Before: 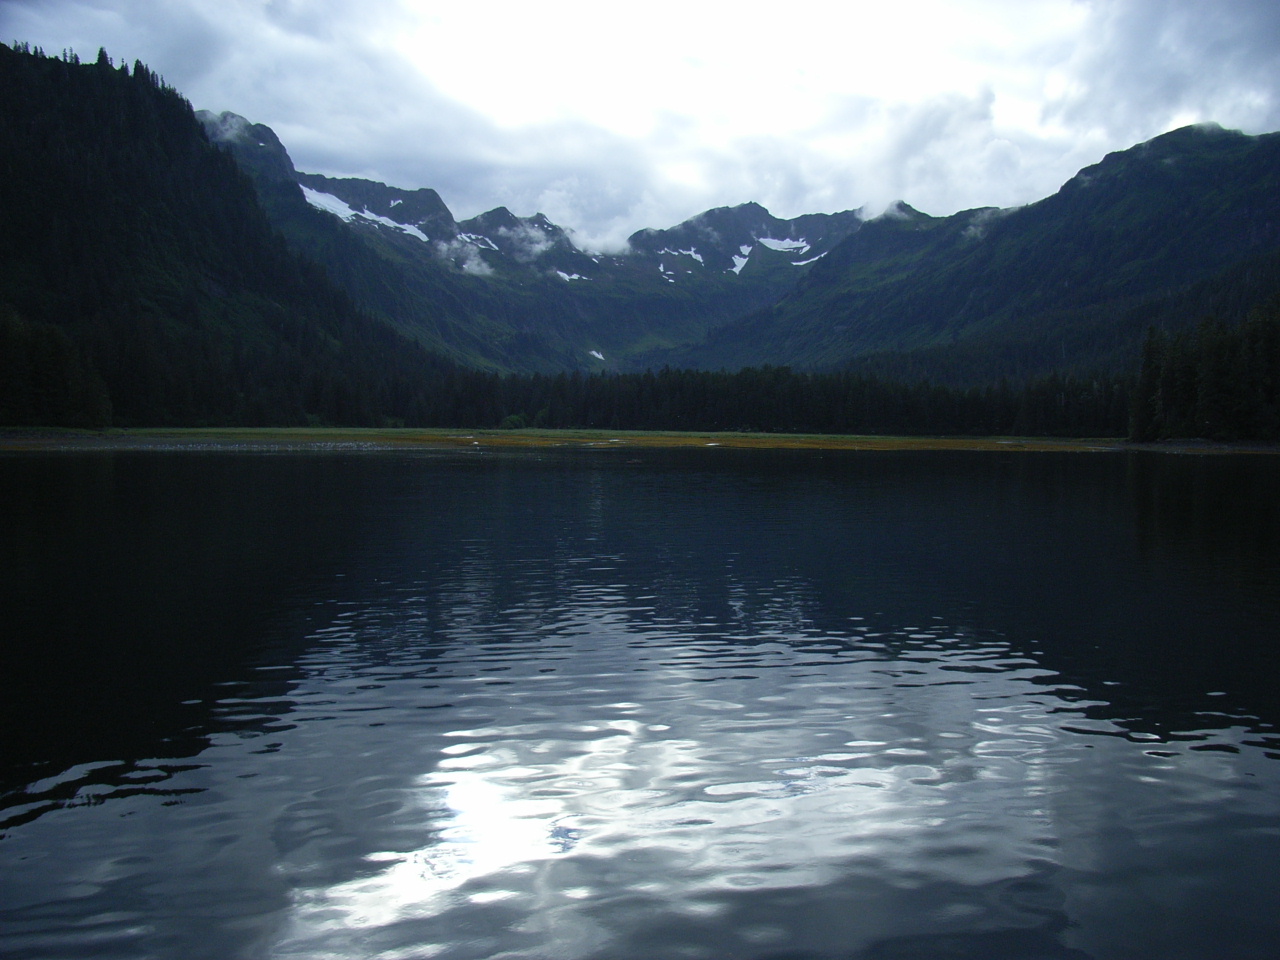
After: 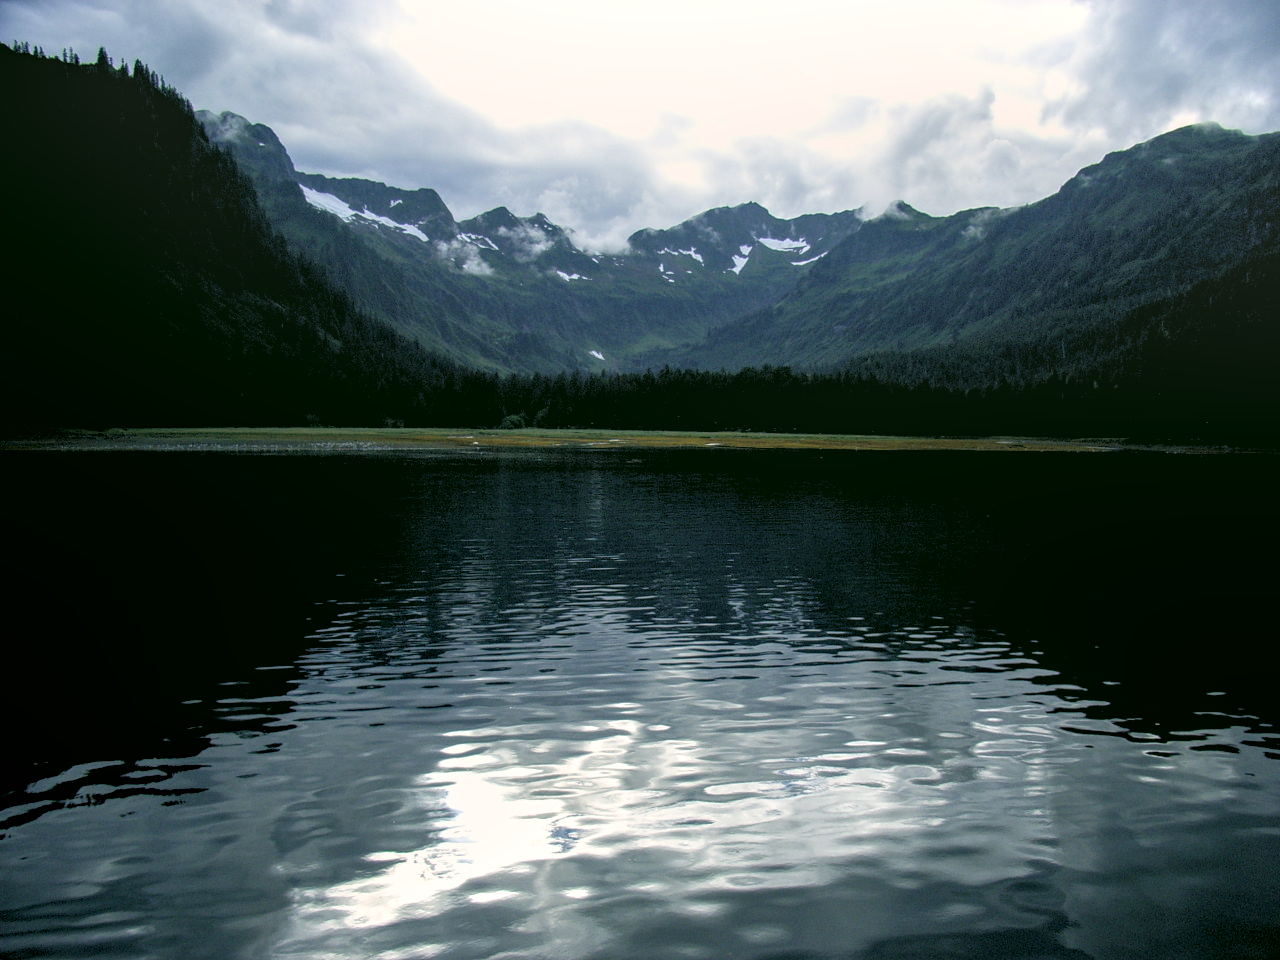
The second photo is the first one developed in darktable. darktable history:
tone equalizer: on, module defaults
local contrast: highlights 0%, shadows 0%, detail 133%
rgb levels: levels [[0.013, 0.434, 0.89], [0, 0.5, 1], [0, 0.5, 1]]
color correction: highlights a* 4.02, highlights b* 4.98, shadows a* -7.55, shadows b* 4.98
